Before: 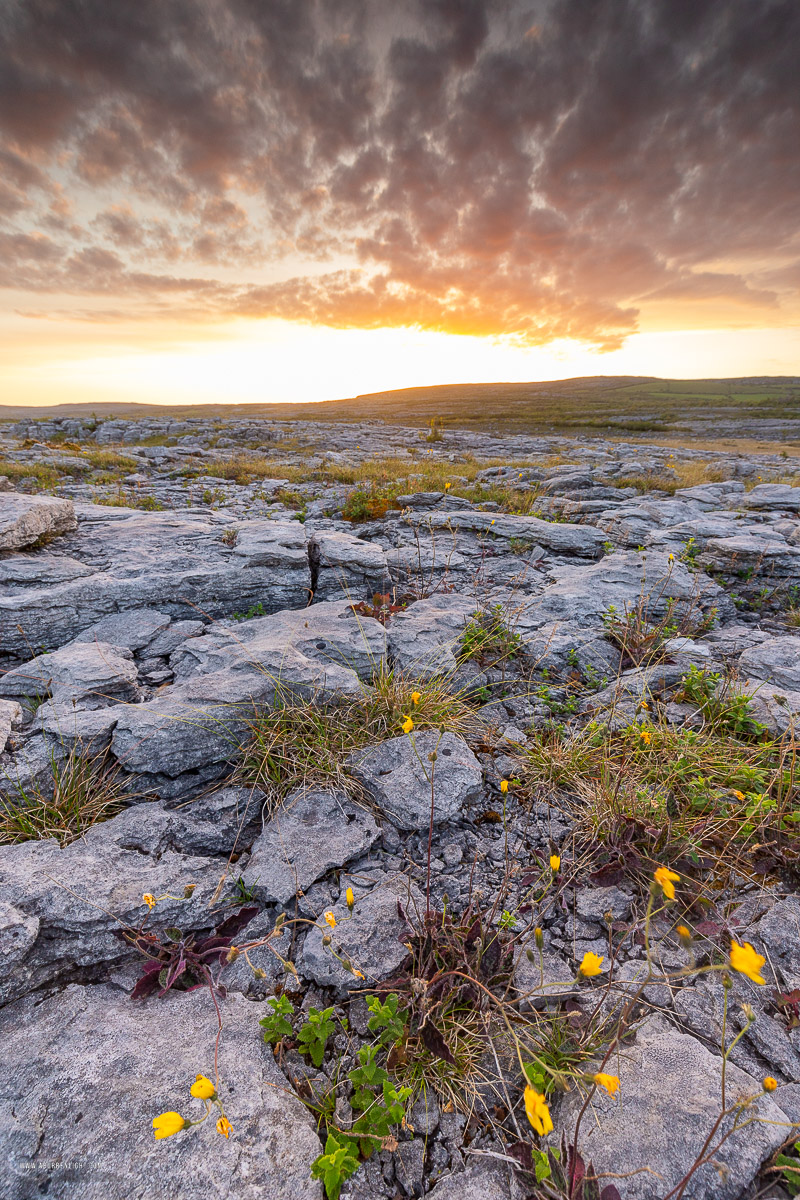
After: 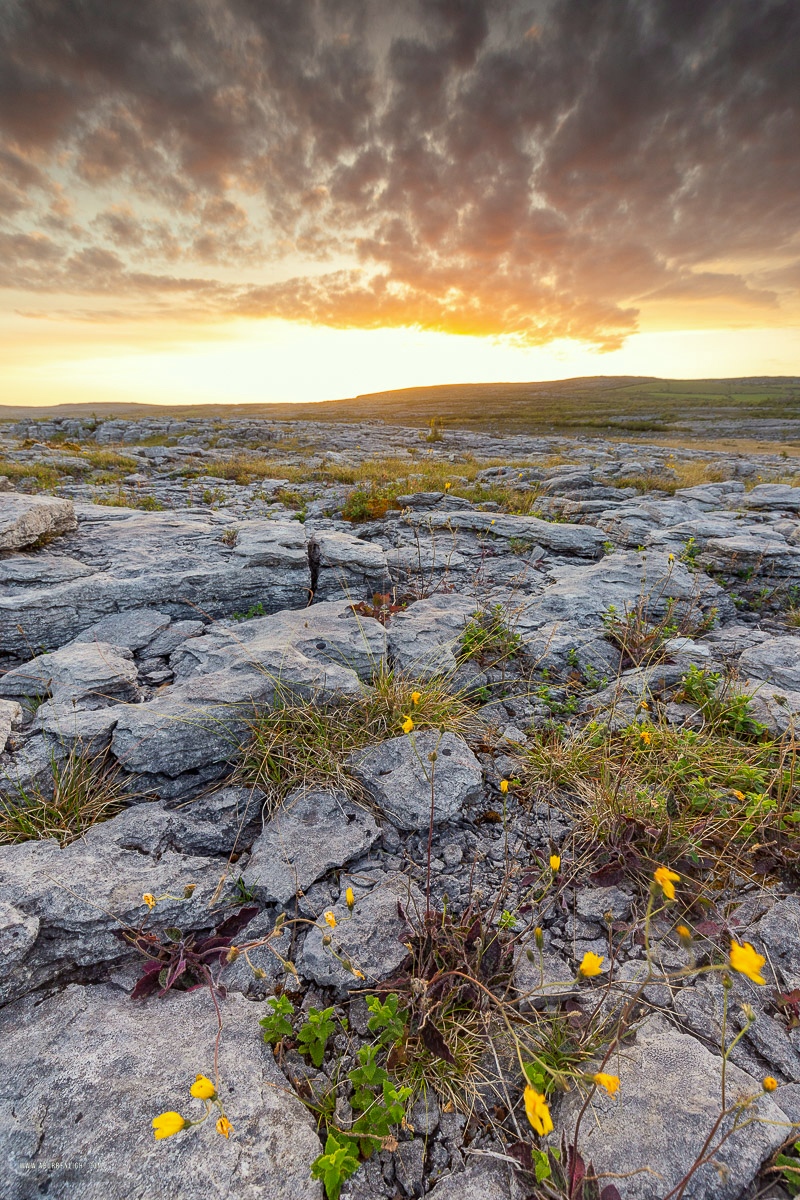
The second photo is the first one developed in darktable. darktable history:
exposure: exposure 0 EV, compensate highlight preservation false
color correction: highlights a* -4.28, highlights b* 6.53
